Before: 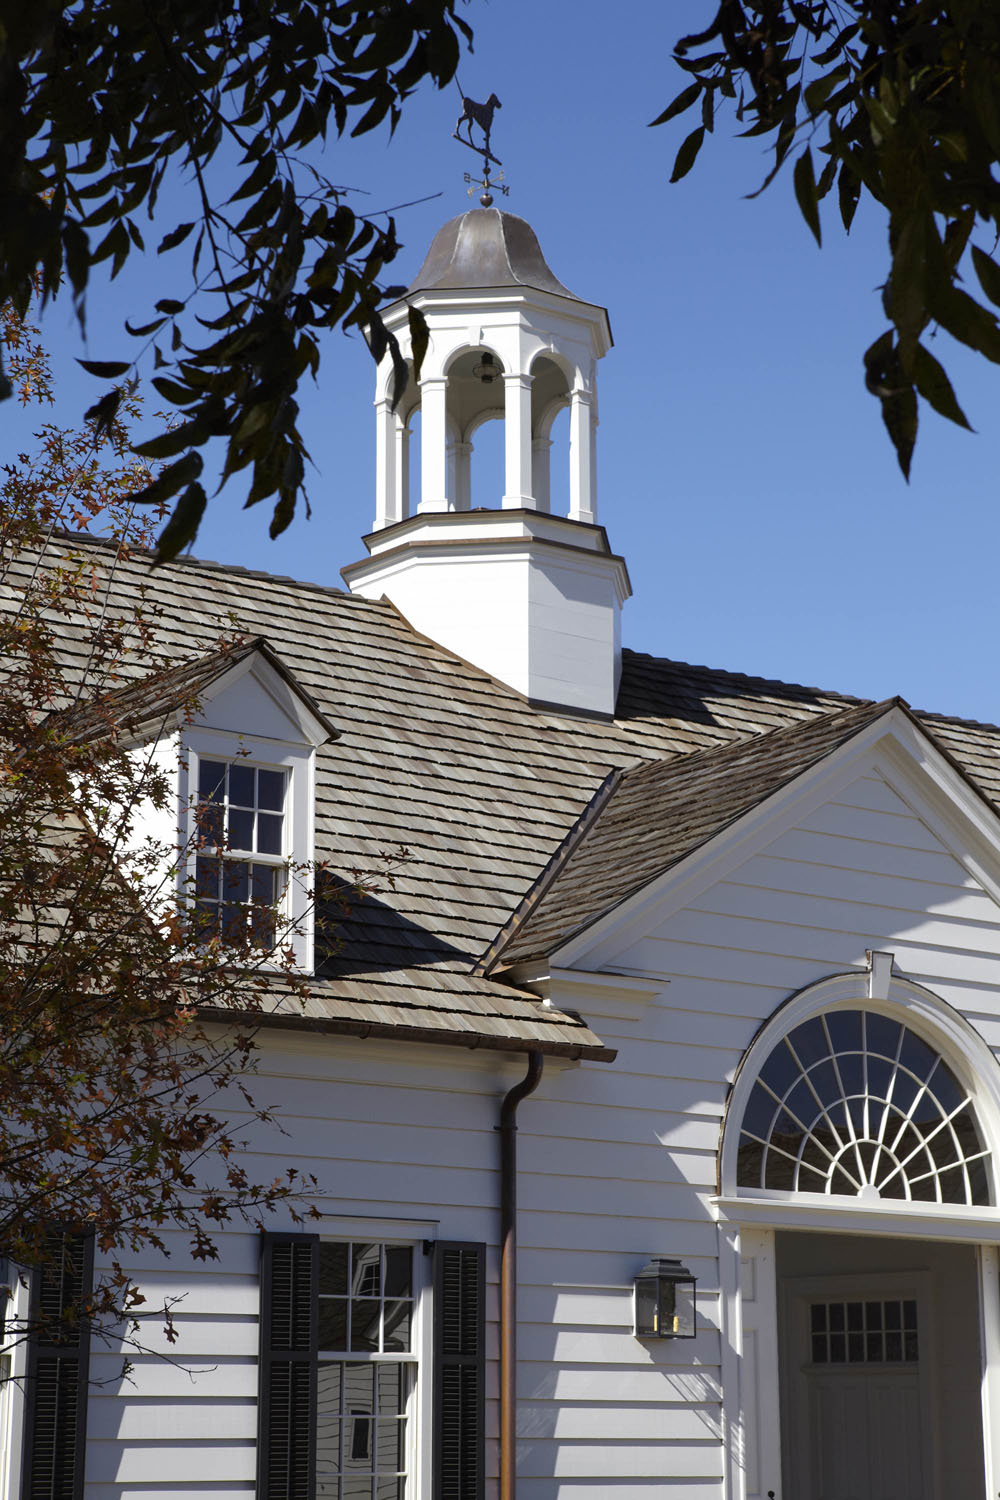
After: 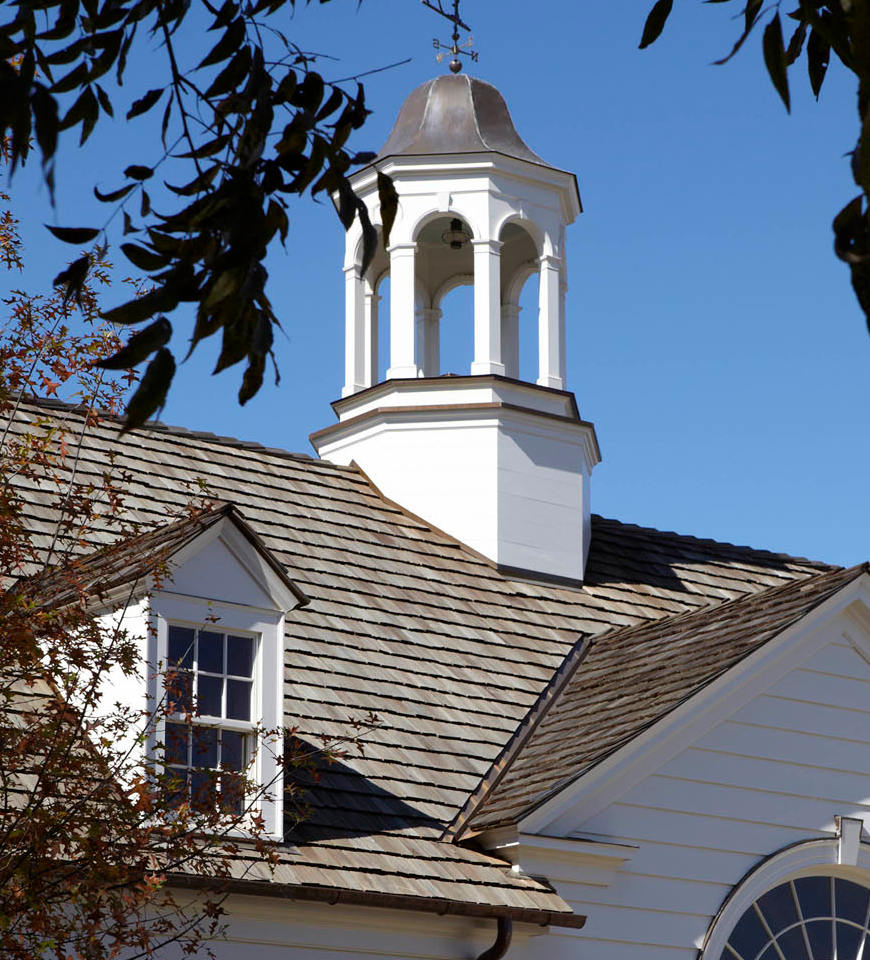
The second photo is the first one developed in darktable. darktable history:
crop: left 3.131%, top 8.939%, right 9.61%, bottom 26.97%
